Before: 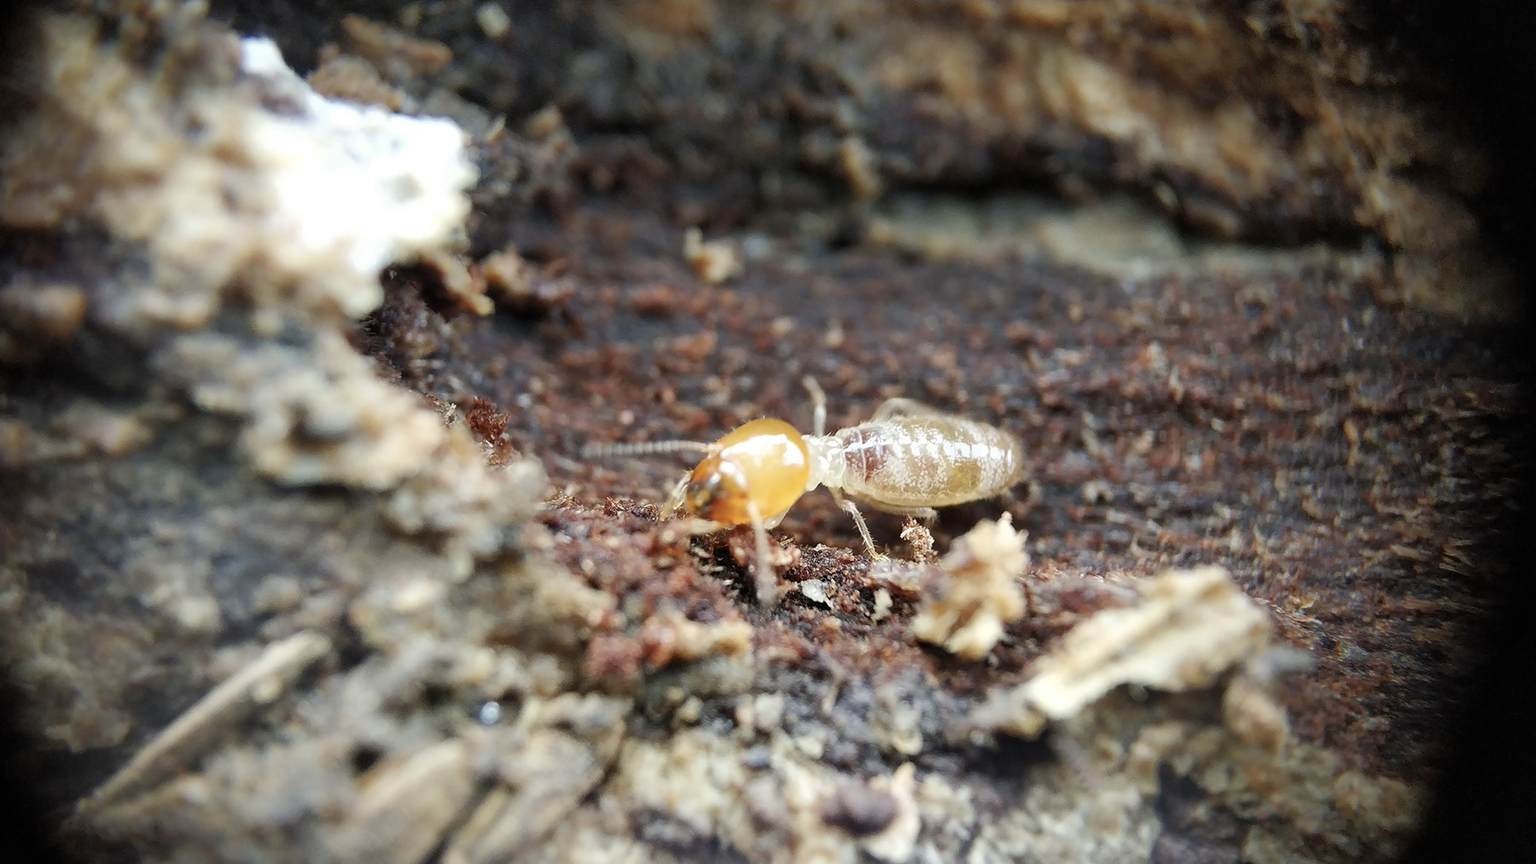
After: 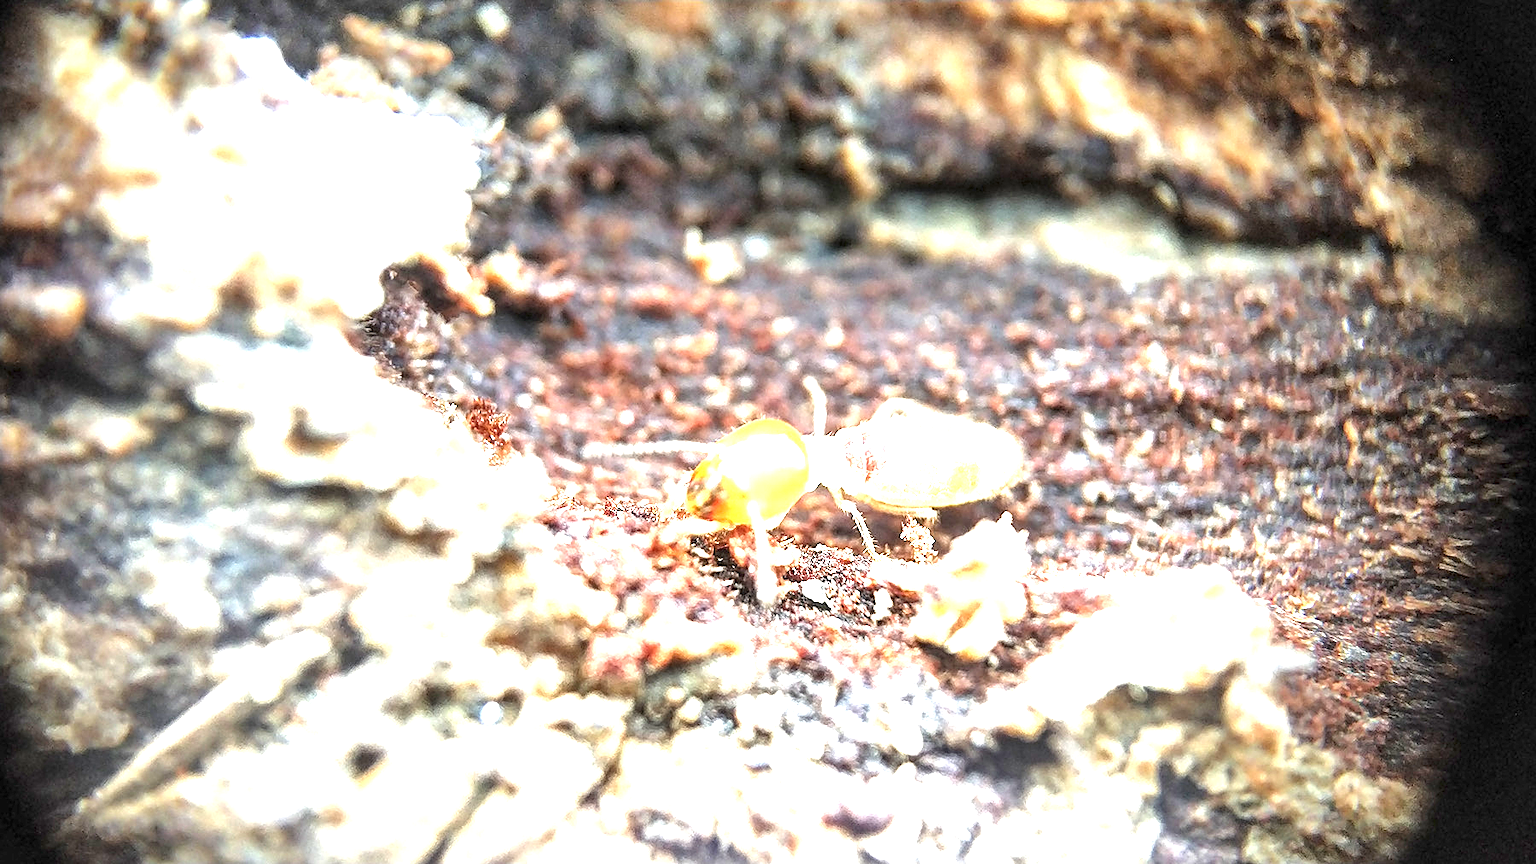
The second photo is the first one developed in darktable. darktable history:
exposure: black level correction 0, exposure 2.146 EV, compensate highlight preservation false
local contrast: highlights 62%, detail 143%, midtone range 0.427
sharpen: on, module defaults
